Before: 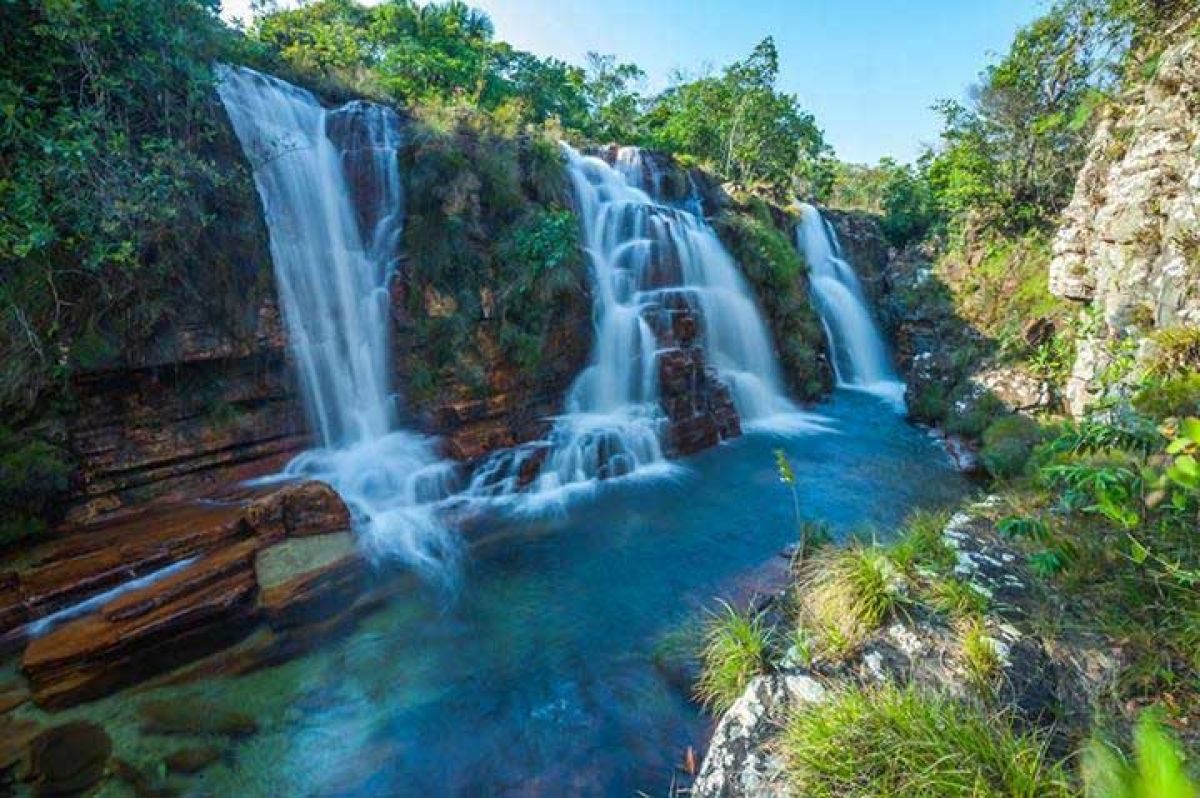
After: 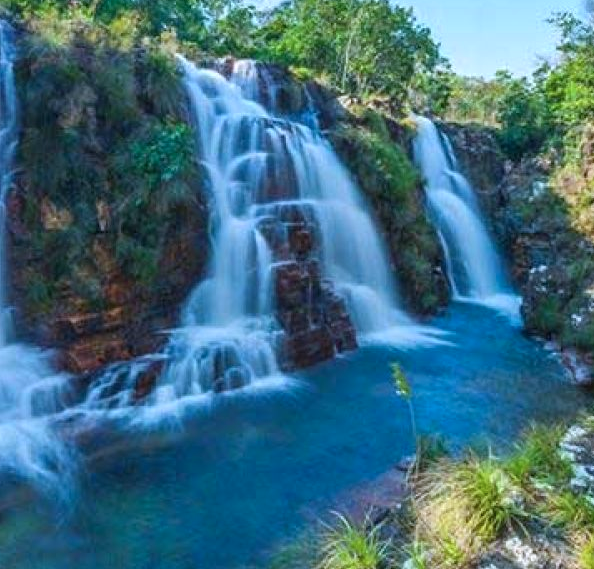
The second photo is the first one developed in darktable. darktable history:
color calibration: illuminant as shot in camera, x 0.358, y 0.373, temperature 4628.91 K
crop: left 32.075%, top 10.976%, right 18.355%, bottom 17.596%
